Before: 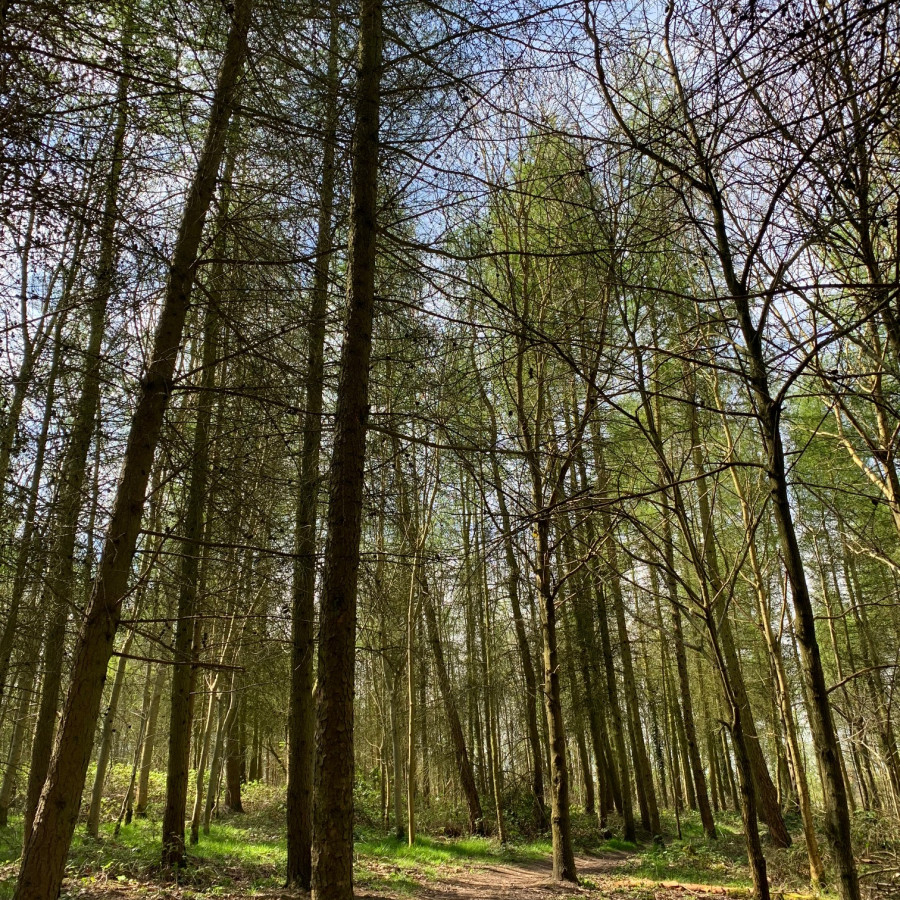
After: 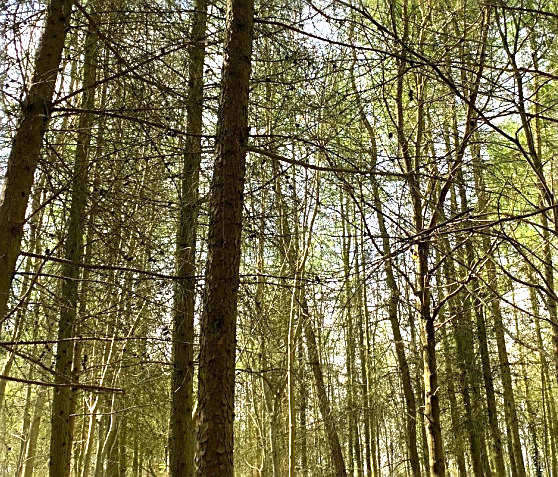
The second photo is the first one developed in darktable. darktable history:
crop: left 13.374%, top 30.989%, right 24.52%, bottom 15.966%
exposure: black level correction 0, exposure 1.2 EV, compensate highlight preservation false
sharpen: on, module defaults
